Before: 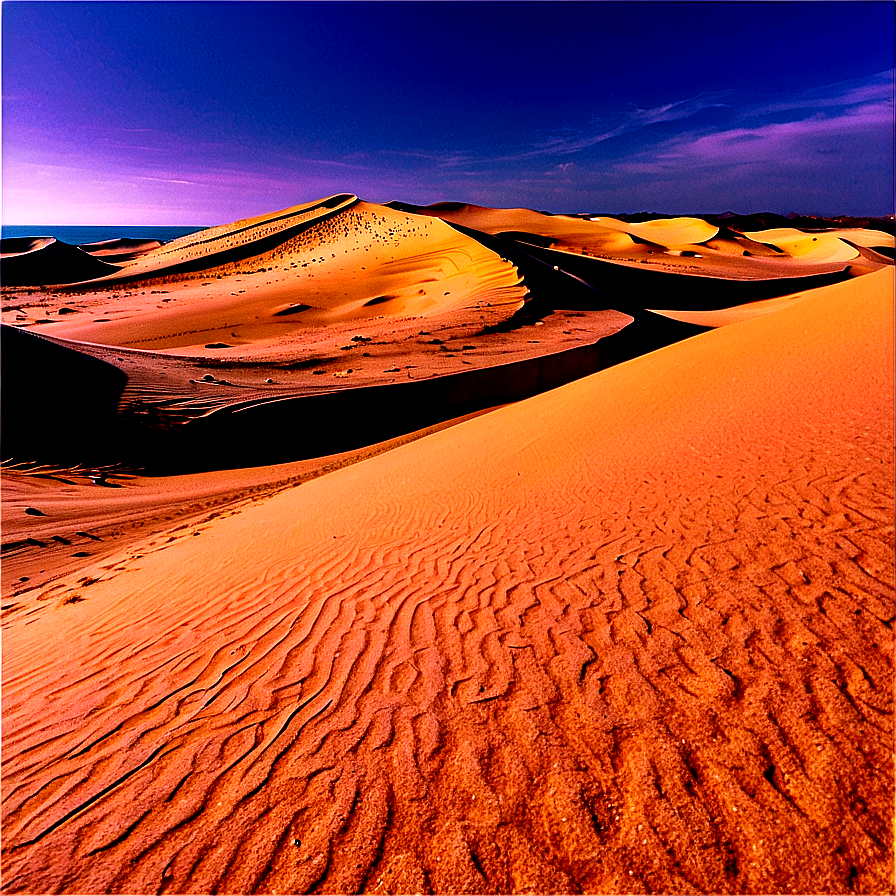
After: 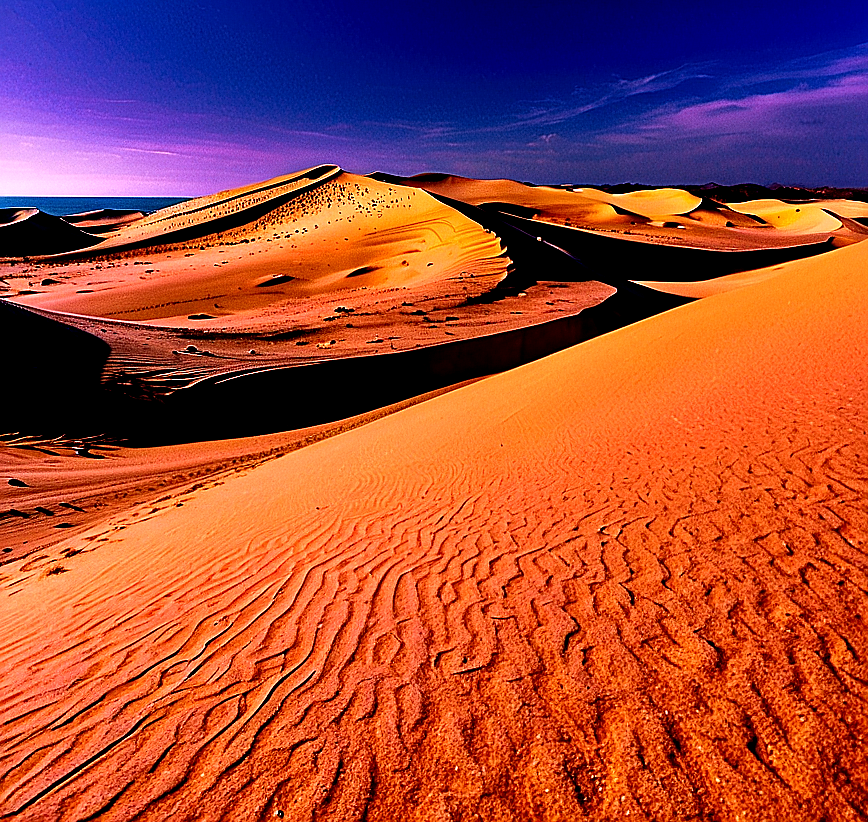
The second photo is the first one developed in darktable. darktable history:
crop: left 1.964%, top 3.251%, right 1.122%, bottom 4.933%
sharpen: on, module defaults
